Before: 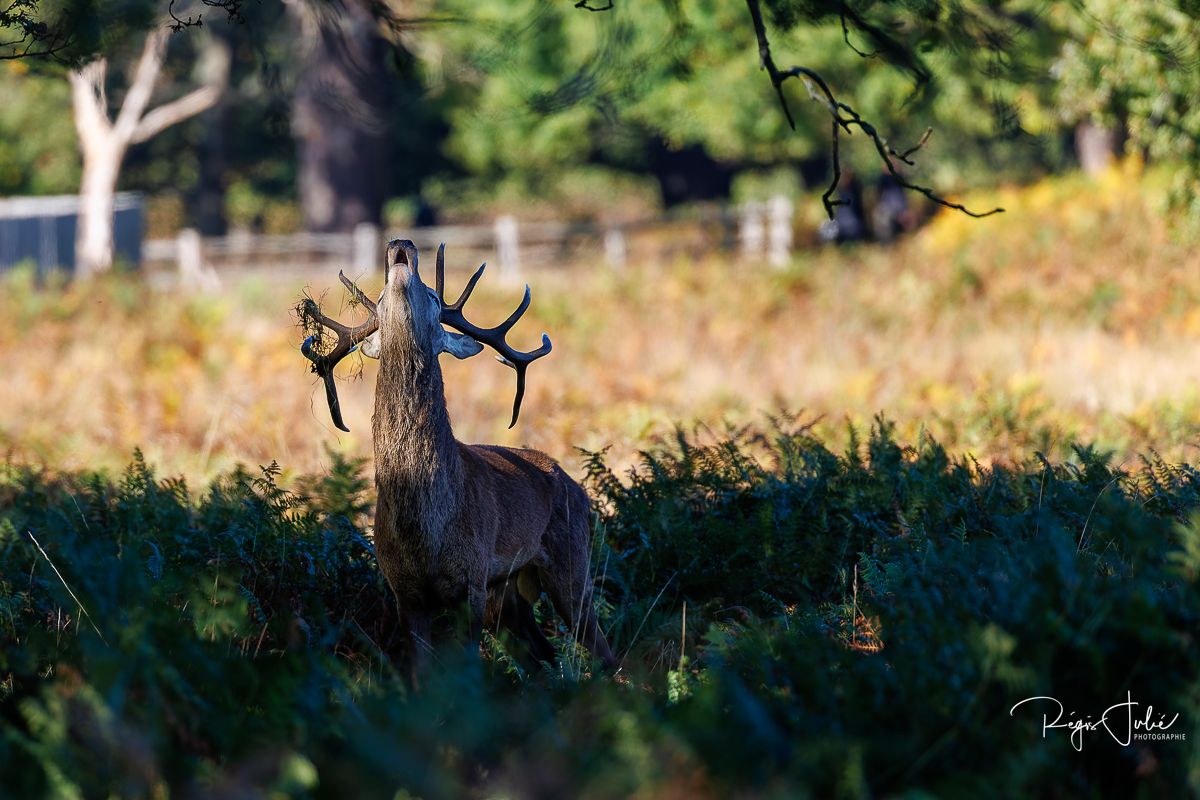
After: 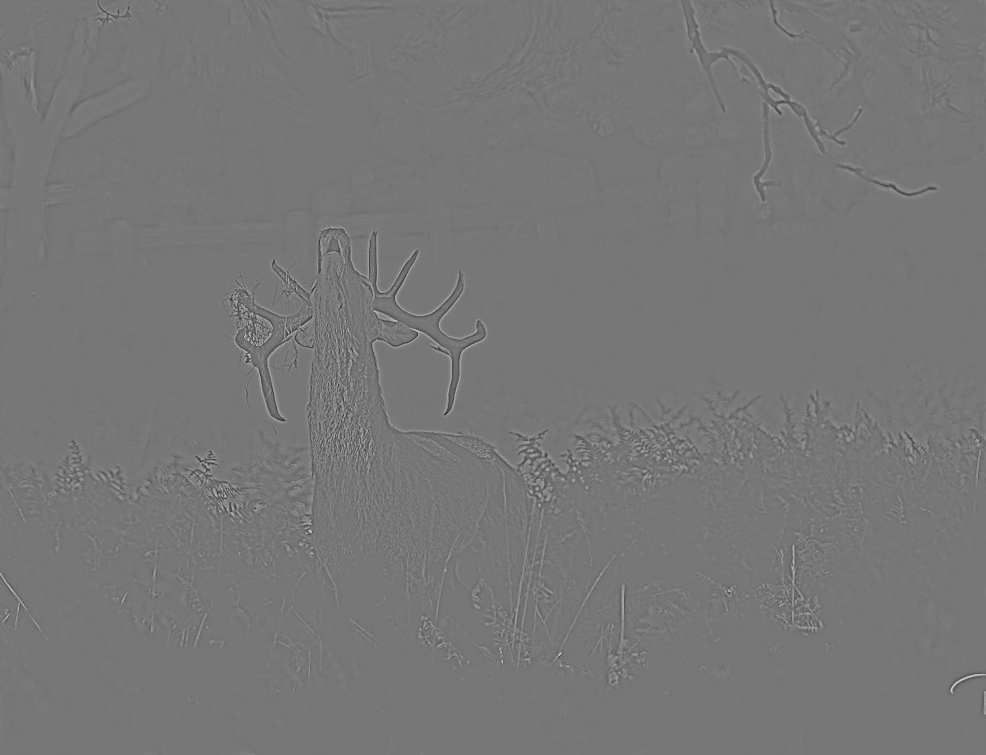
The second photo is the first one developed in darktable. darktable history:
crop and rotate: angle 1°, left 4.281%, top 0.642%, right 11.383%, bottom 2.486%
color balance rgb: perceptual saturation grading › global saturation 25%, global vibrance 20%
highpass: sharpness 9.84%, contrast boost 9.94%
sharpen: on, module defaults
